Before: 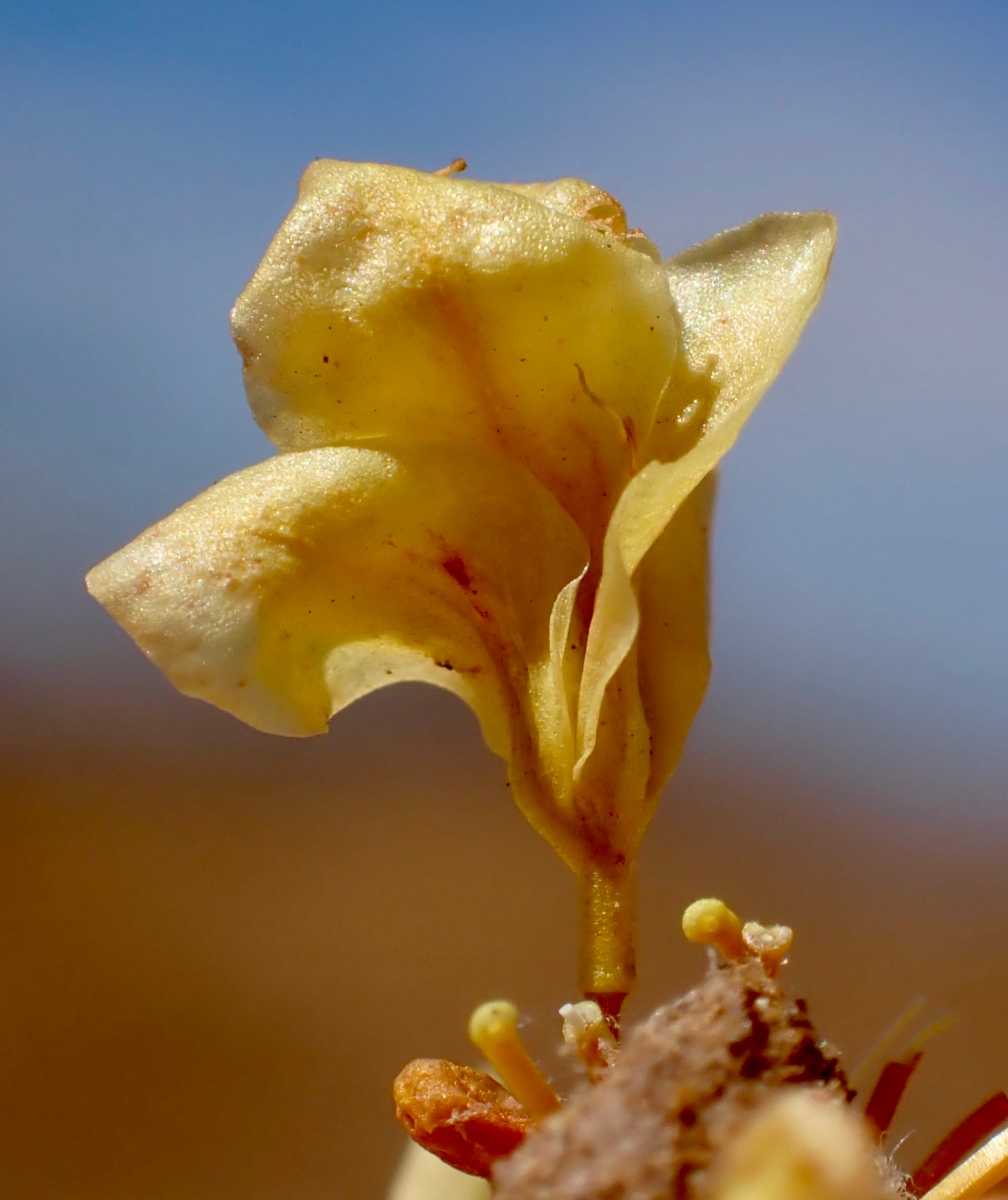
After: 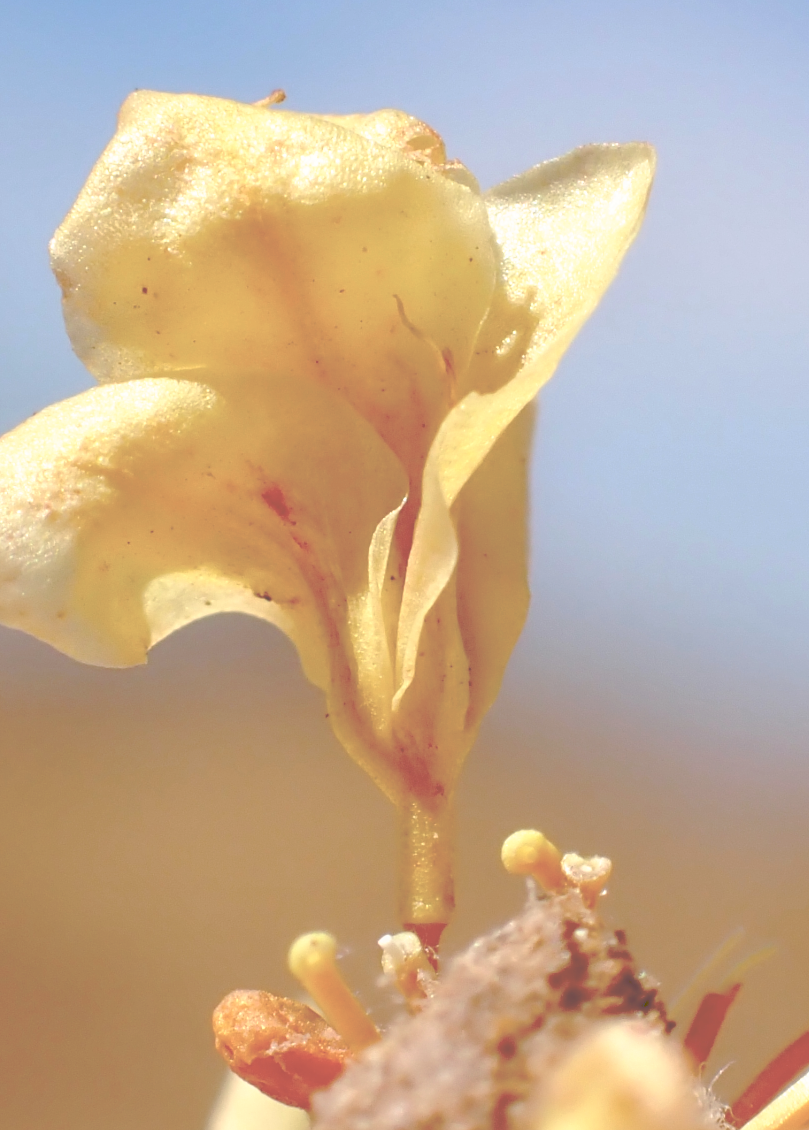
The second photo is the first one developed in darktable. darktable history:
tone curve: curves: ch0 [(0, 0) (0.003, 0.326) (0.011, 0.332) (0.025, 0.352) (0.044, 0.378) (0.069, 0.4) (0.1, 0.416) (0.136, 0.432) (0.177, 0.468) (0.224, 0.509) (0.277, 0.554) (0.335, 0.6) (0.399, 0.642) (0.468, 0.693) (0.543, 0.753) (0.623, 0.818) (0.709, 0.897) (0.801, 0.974) (0.898, 0.991) (1, 1)], preserve colors none
crop and rotate: left 17.959%, top 5.771%, right 1.742%
